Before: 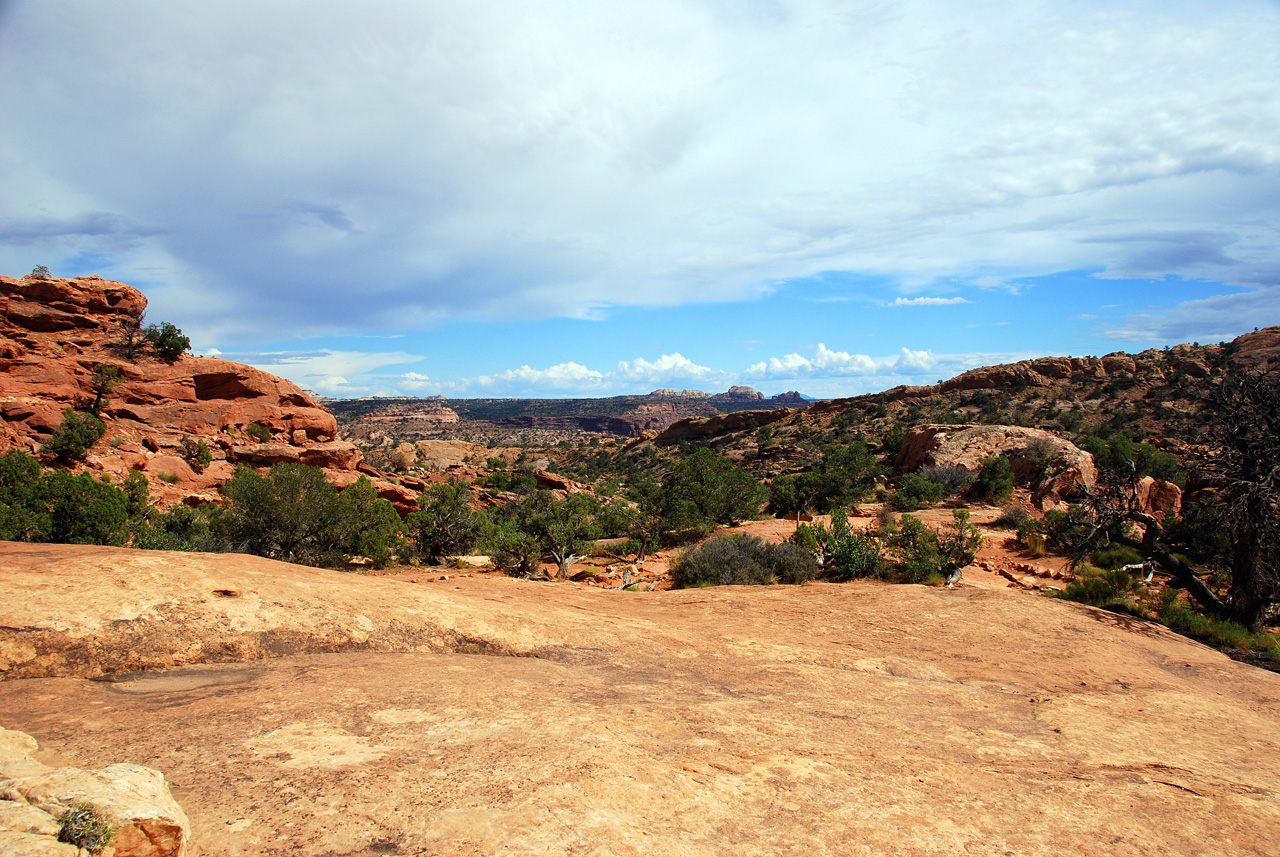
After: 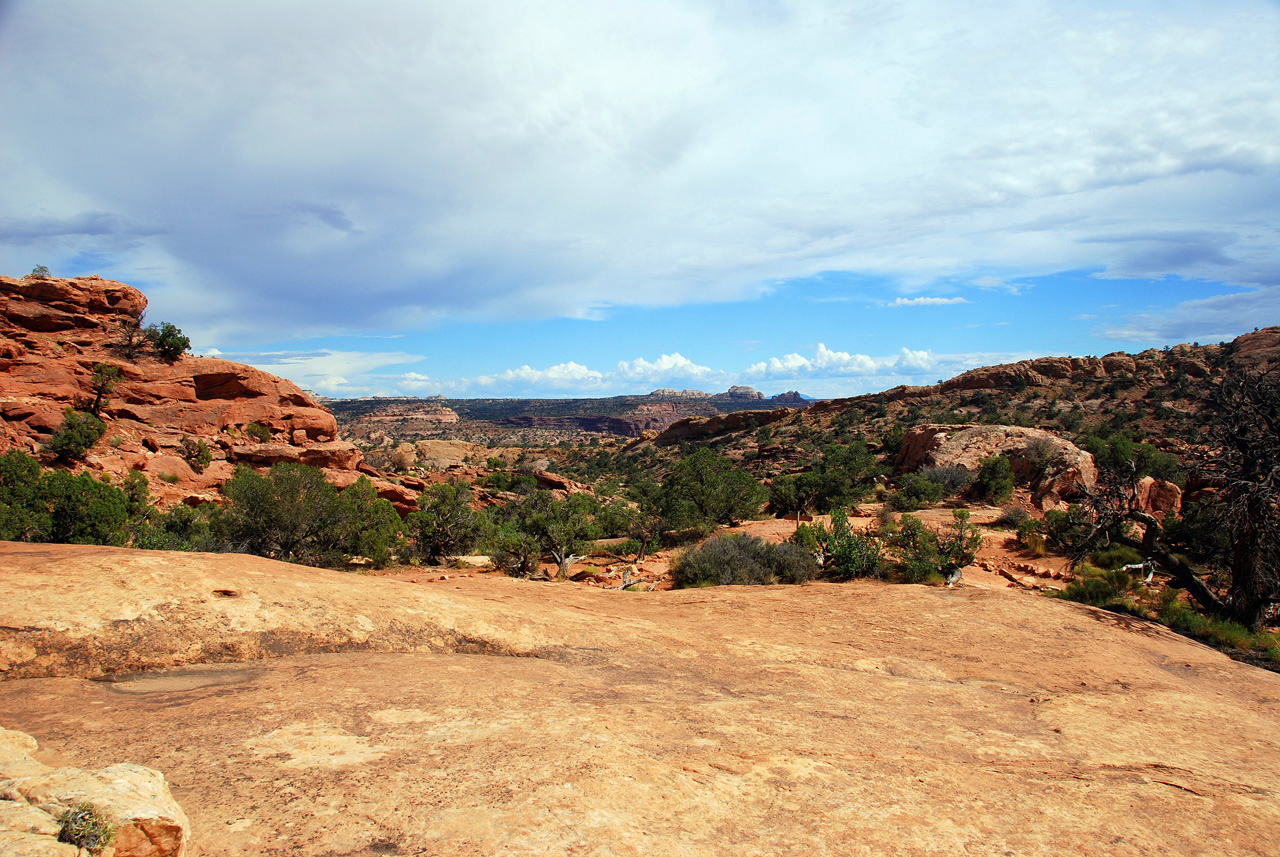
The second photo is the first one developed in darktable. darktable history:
tone equalizer: -7 EV 0.193 EV, -6 EV 0.156 EV, -5 EV 0.106 EV, -4 EV 0.04 EV, -2 EV -0.026 EV, -1 EV -0.037 EV, +0 EV -0.061 EV, edges refinement/feathering 500, mask exposure compensation -1.57 EV, preserve details no
